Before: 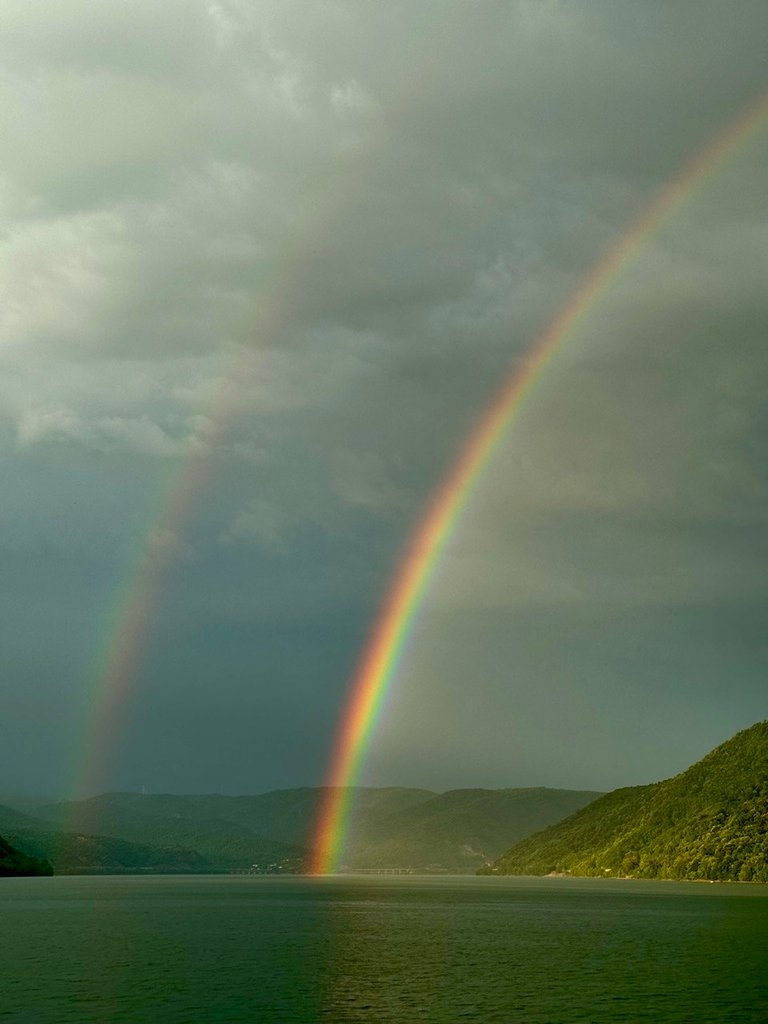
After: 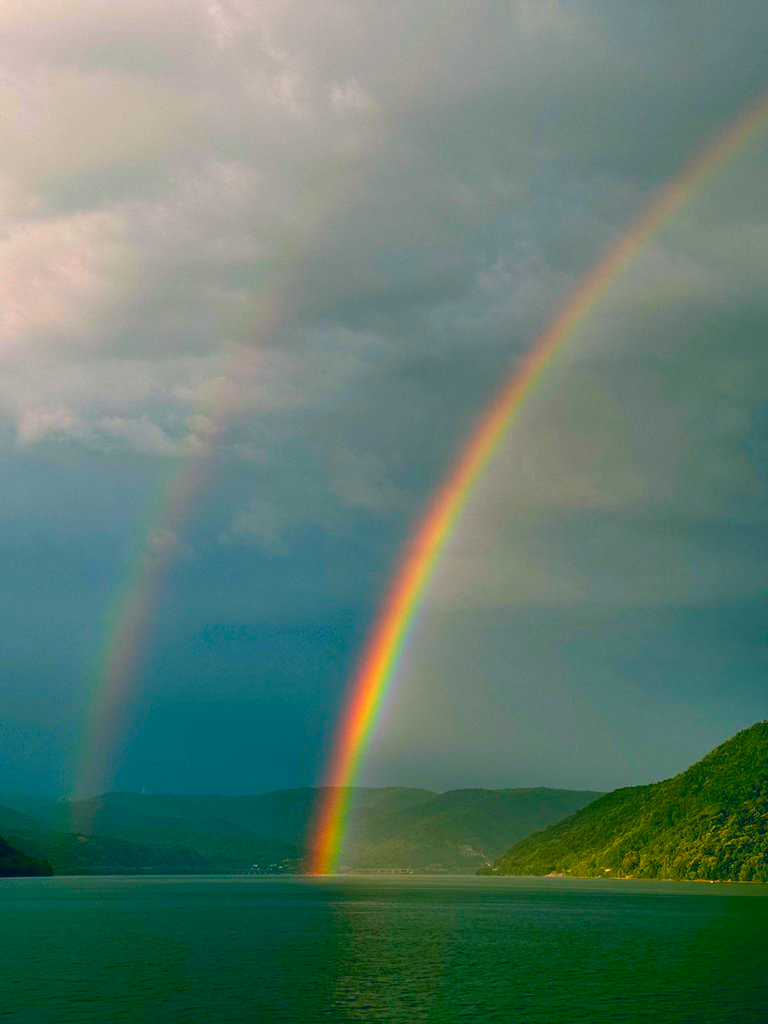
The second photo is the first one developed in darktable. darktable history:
color correction: highlights a* 16.48, highlights b* 0.215, shadows a* -14.82, shadows b* -13.81, saturation 1.54
